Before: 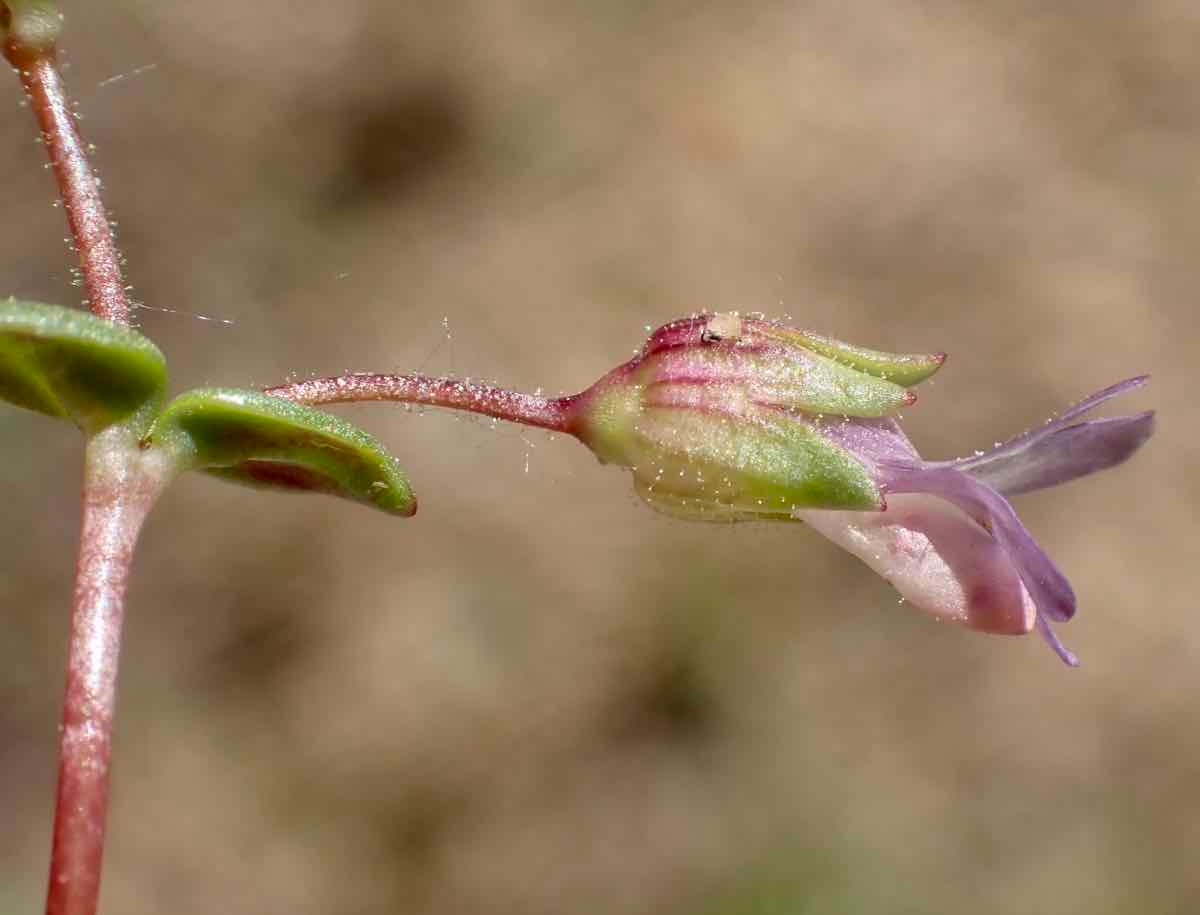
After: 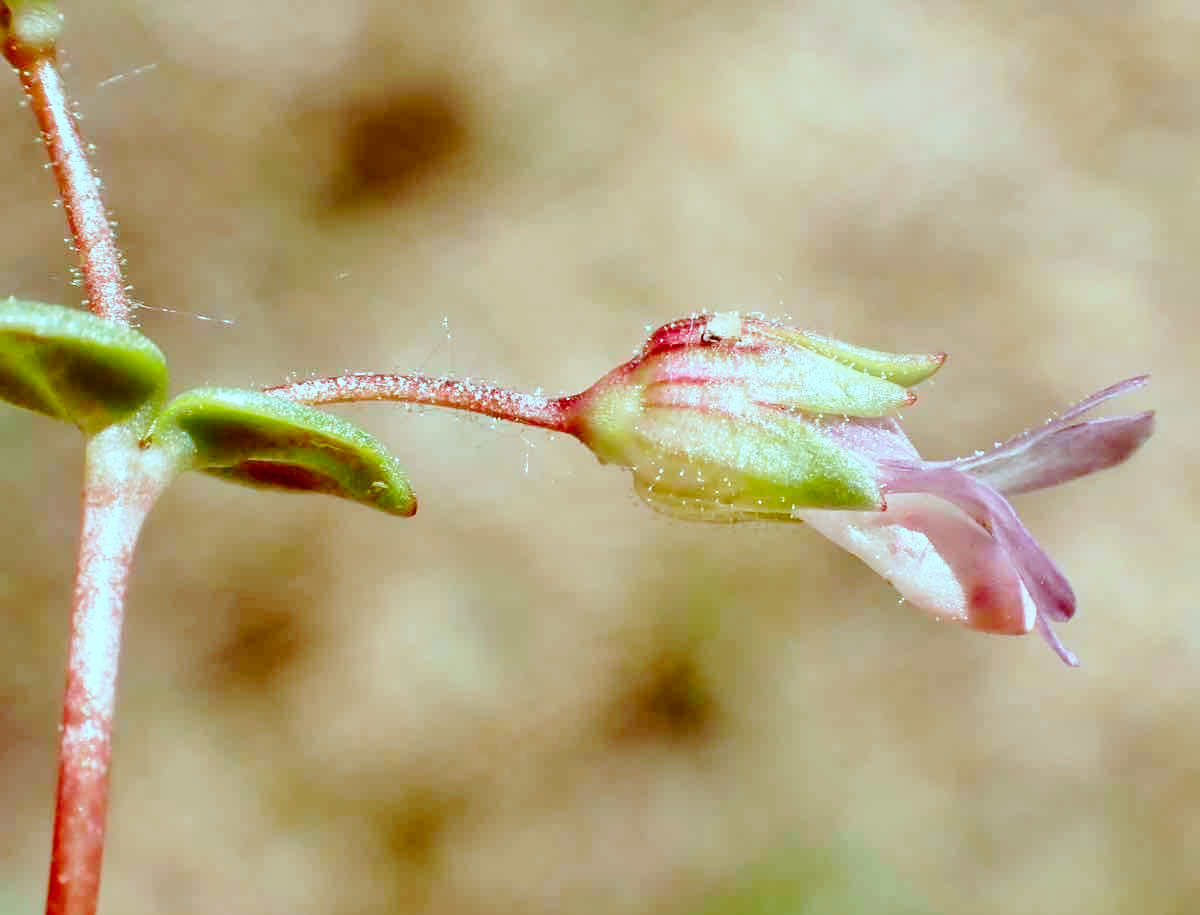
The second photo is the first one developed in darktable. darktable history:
base curve: curves: ch0 [(0, 0) (0.028, 0.03) (0.121, 0.232) (0.46, 0.748) (0.859, 0.968) (1, 1)], preserve colors none
color correction: highlights a* -14.72, highlights b* -16.25, shadows a* 10.34, shadows b* 29.76
